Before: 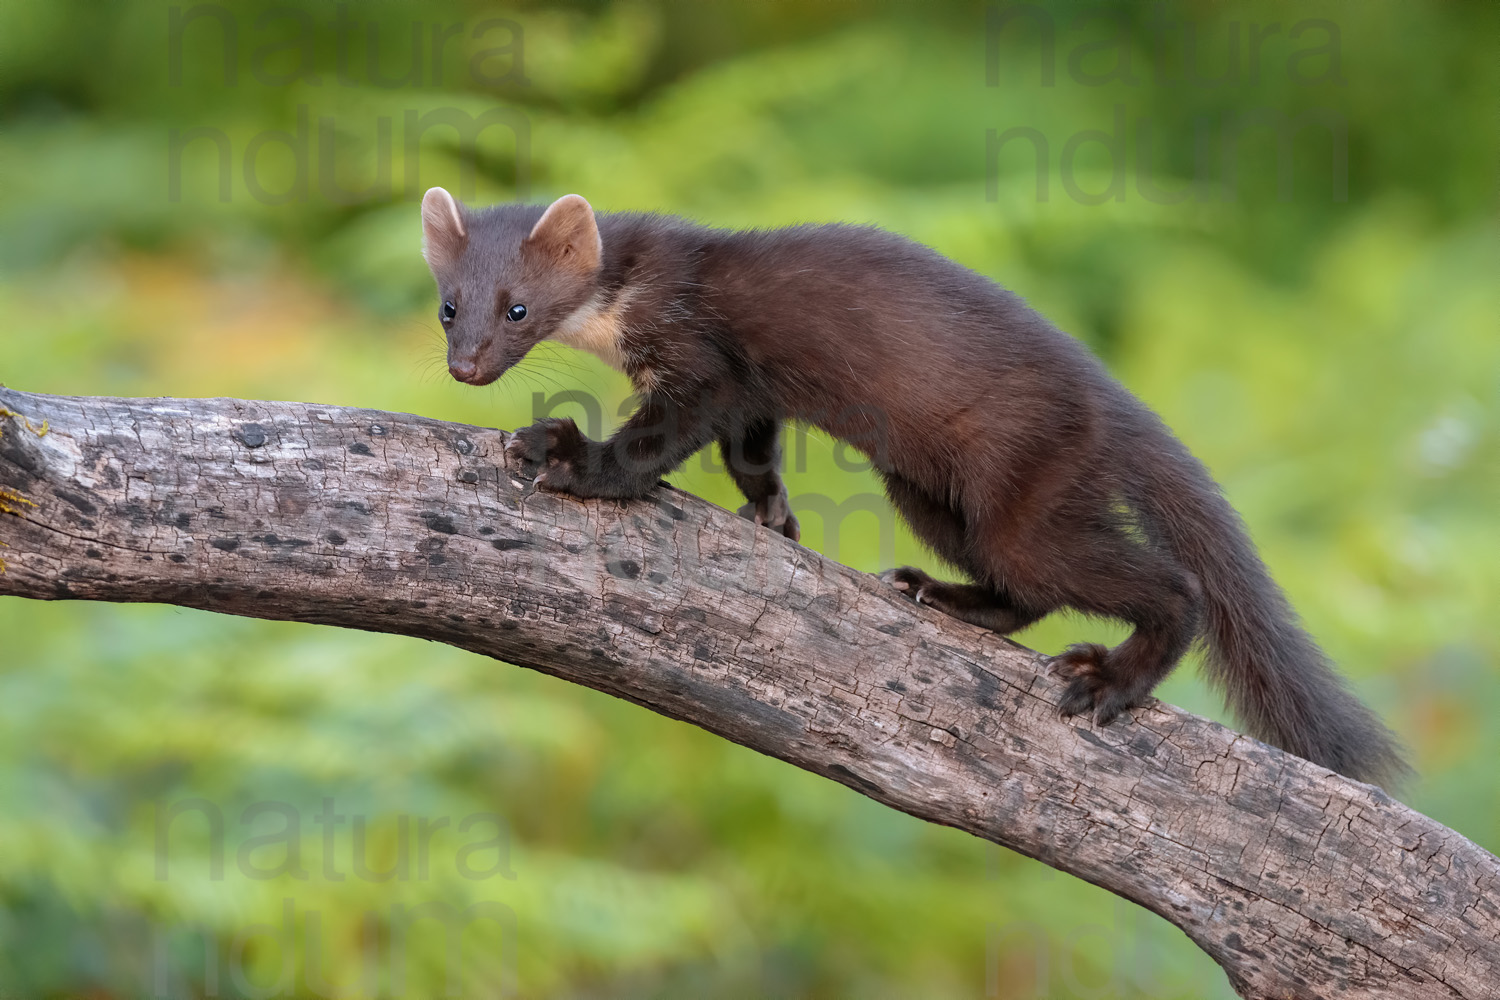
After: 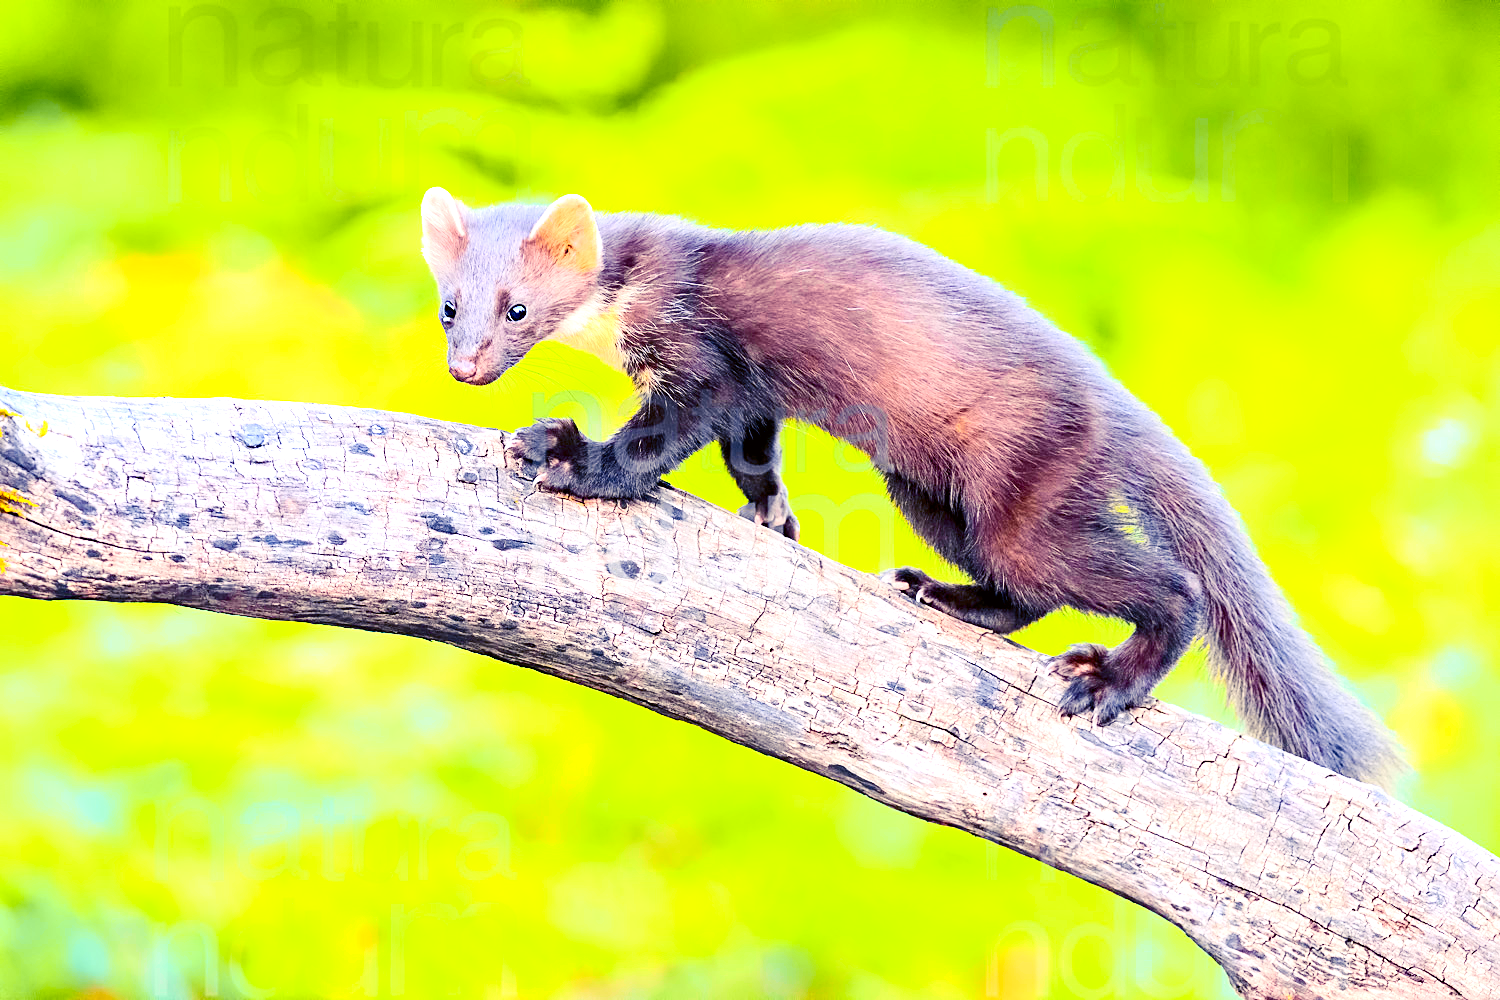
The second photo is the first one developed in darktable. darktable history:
color balance rgb: shadows lift › luminance -28.76%, shadows lift › chroma 15%, shadows lift › hue 270°, power › chroma 1%, power › hue 255°, highlights gain › luminance 7.14%, highlights gain › chroma 2%, highlights gain › hue 90°, global offset › luminance -0.29%, global offset › hue 260°, perceptual saturation grading › global saturation 20%, perceptual saturation grading › highlights -13.92%, perceptual saturation grading › shadows 50%
white balance: red 0.984, blue 1.059
exposure: black level correction 0.001, exposure 1.84 EV, compensate highlight preservation false
tone curve: curves: ch0 [(0, 0) (0.104, 0.068) (0.236, 0.227) (0.46, 0.576) (0.657, 0.796) (0.861, 0.932) (1, 0.981)]; ch1 [(0, 0) (0.353, 0.344) (0.434, 0.382) (0.479, 0.476) (0.502, 0.504) (0.544, 0.534) (0.57, 0.57) (0.586, 0.603) (0.618, 0.631) (0.657, 0.679) (1, 1)]; ch2 [(0, 0) (0.34, 0.314) (0.434, 0.43) (0.5, 0.511) (0.528, 0.545) (0.557, 0.573) (0.573, 0.618) (0.628, 0.751) (1, 1)], color space Lab, independent channels, preserve colors none
sharpen: on, module defaults
